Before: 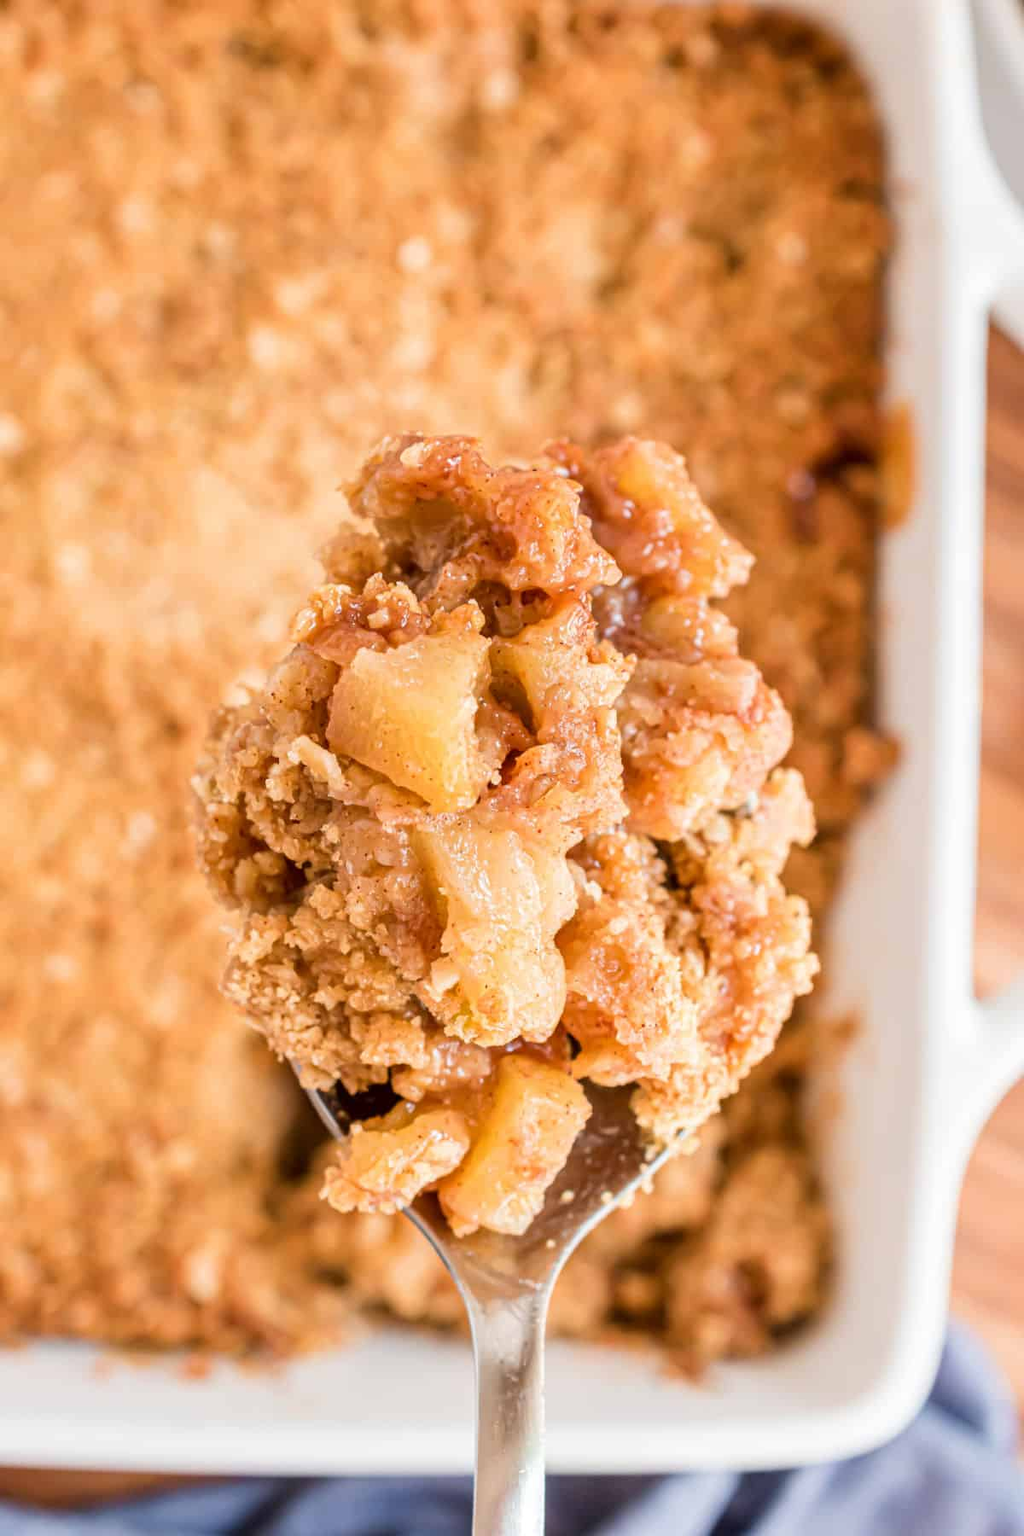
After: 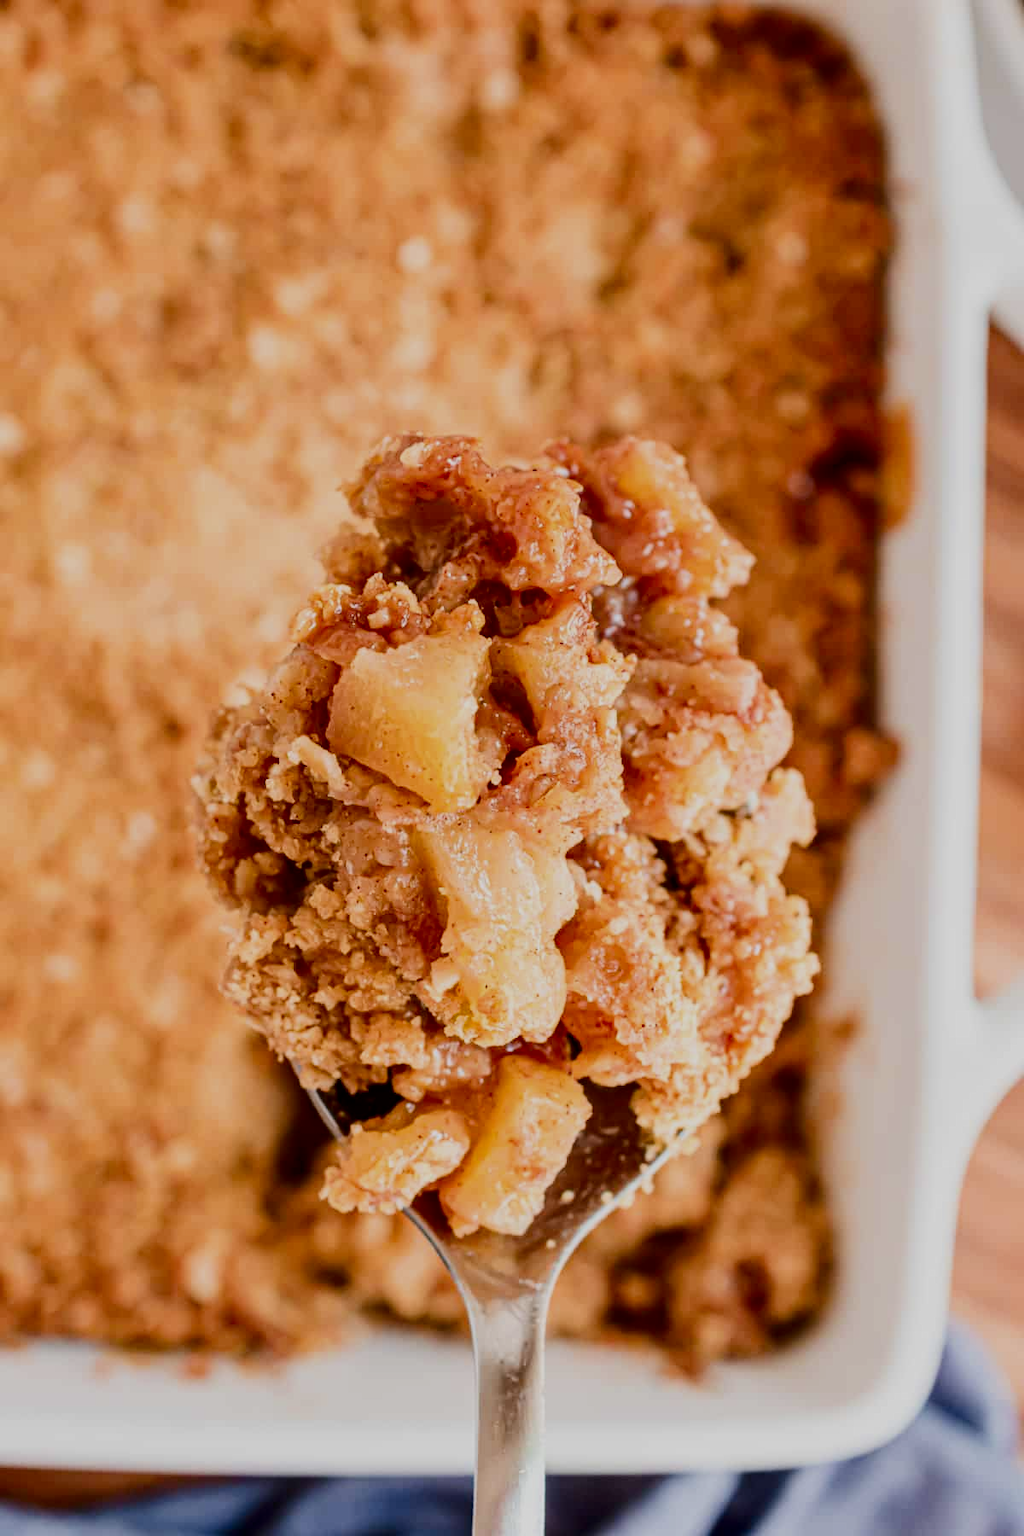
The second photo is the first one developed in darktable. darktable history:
filmic rgb: black relative exposure -7.65 EV, white relative exposure 4.56 EV, threshold 3.06 EV, hardness 3.61, enable highlight reconstruction true
contrast brightness saturation: contrast 0.185, brightness -0.235, saturation 0.12
